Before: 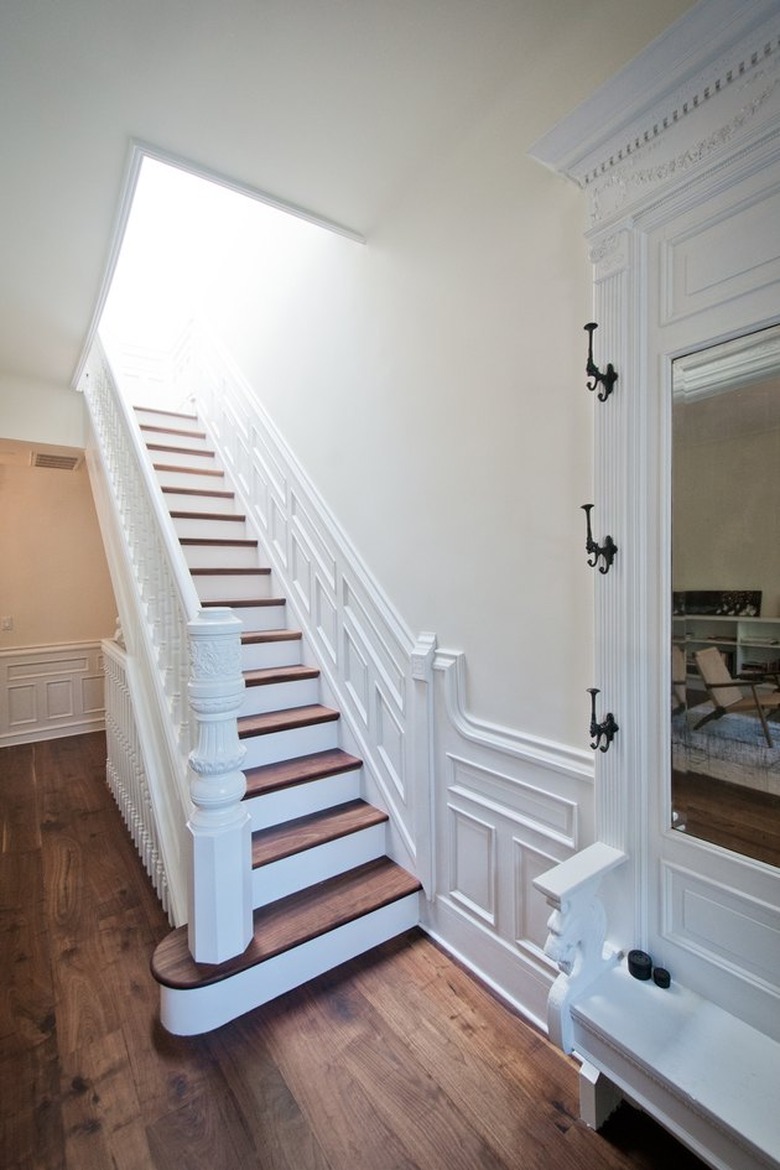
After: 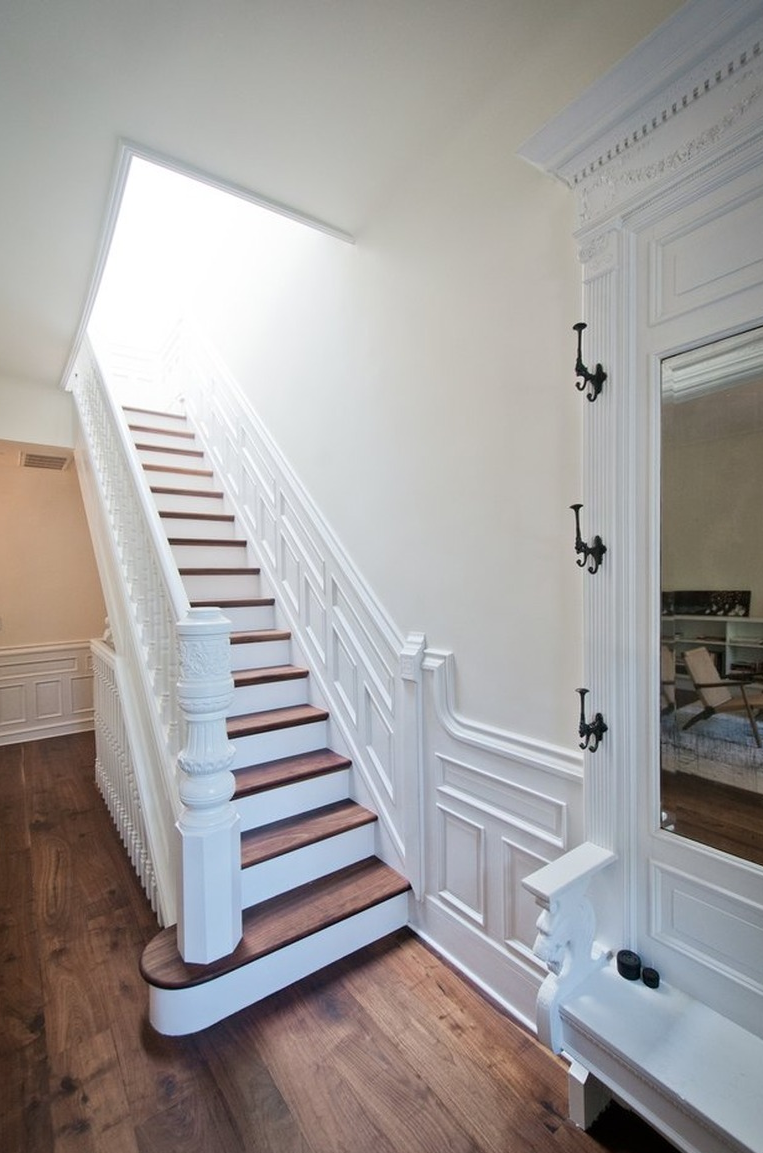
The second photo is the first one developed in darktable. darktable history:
crop and rotate: left 1.492%, right 0.67%, bottom 1.438%
